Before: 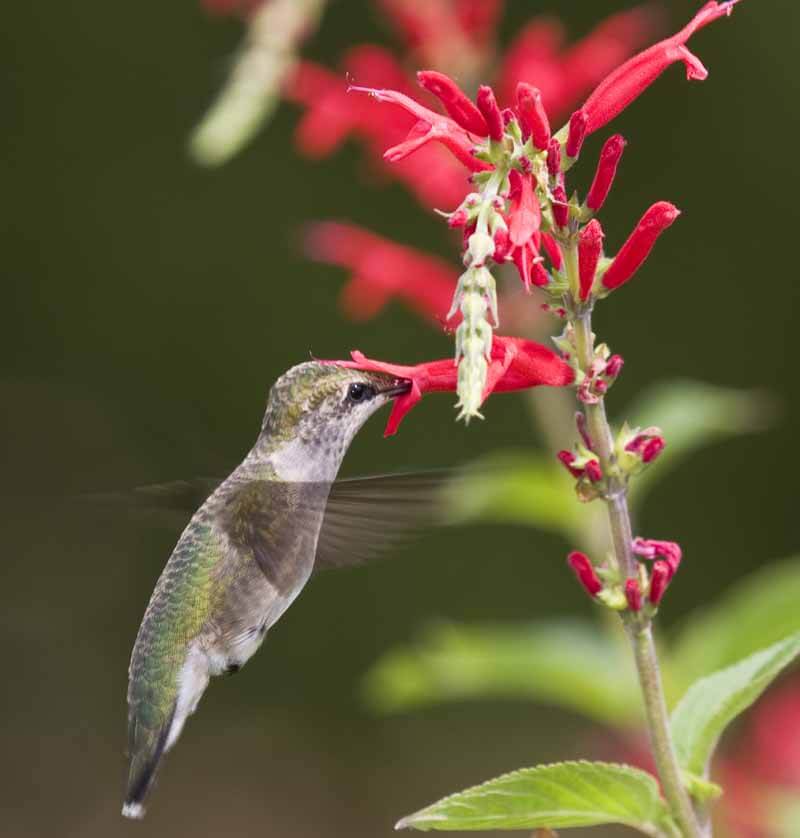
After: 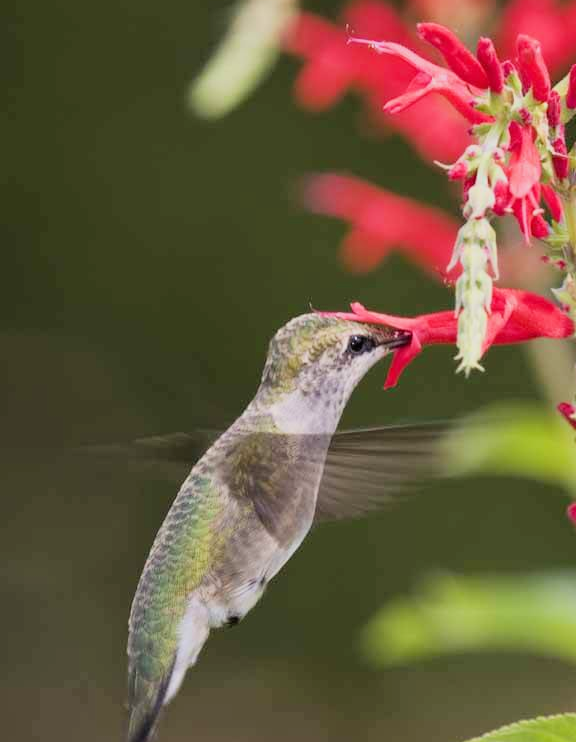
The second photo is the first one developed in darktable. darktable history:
exposure: exposure 0.457 EV, compensate highlight preservation false
crop: top 5.773%, right 27.912%, bottom 5.66%
filmic rgb: black relative exposure -7.65 EV, white relative exposure 4.56 EV, hardness 3.61, color science v6 (2022)
